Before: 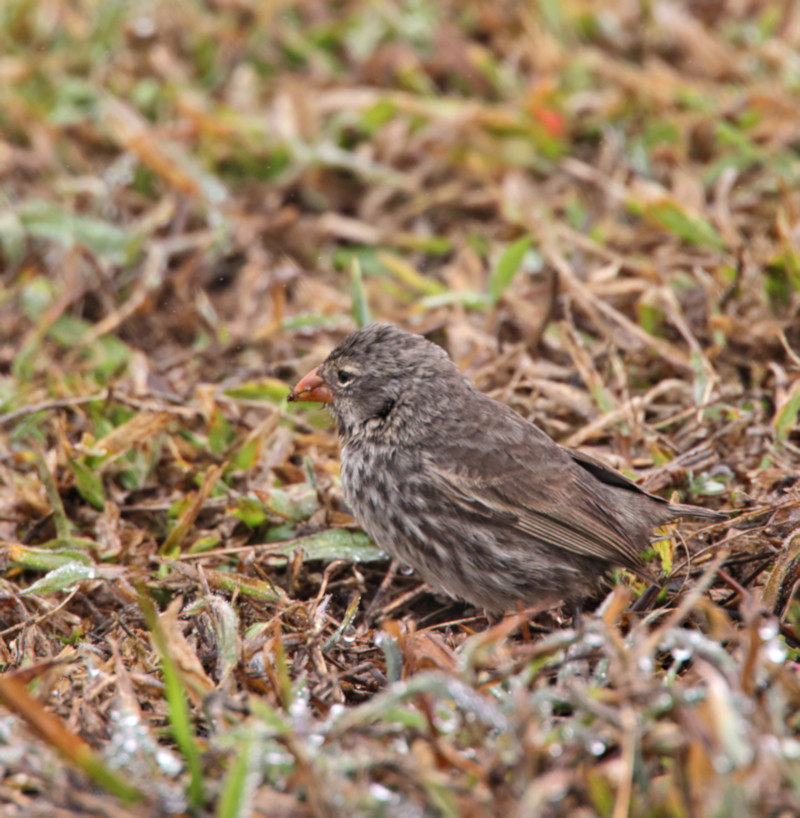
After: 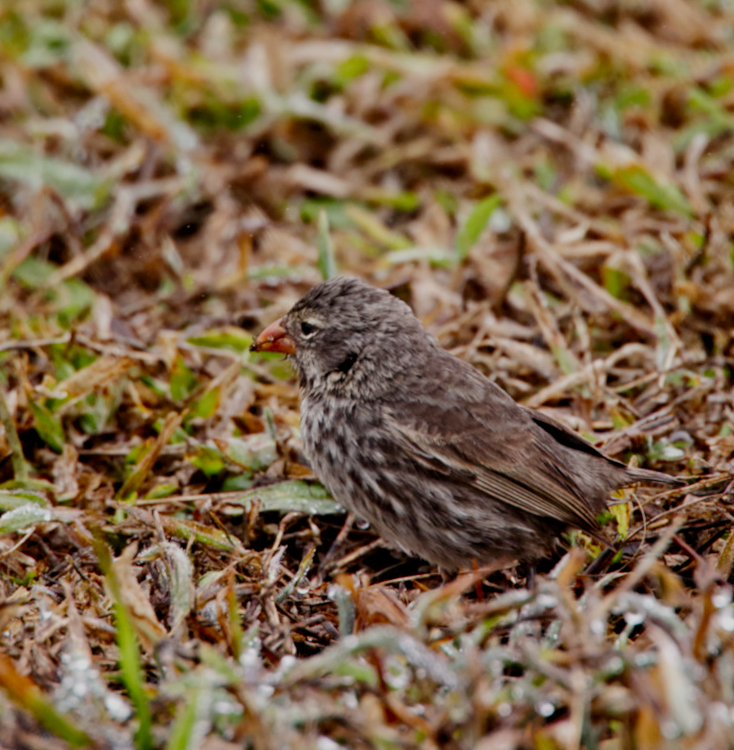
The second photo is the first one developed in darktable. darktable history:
filmic rgb: black relative exposure -5.07 EV, white relative exposure 3.99 EV, threshold 3.04 EV, hardness 2.9, contrast 1.096, preserve chrominance no, color science v5 (2021), enable highlight reconstruction true
crop and rotate: angle -2.15°, left 3.155%, top 4.03%, right 1.562%, bottom 0.752%
contrast brightness saturation: contrast 0.065, brightness -0.136, saturation 0.109
